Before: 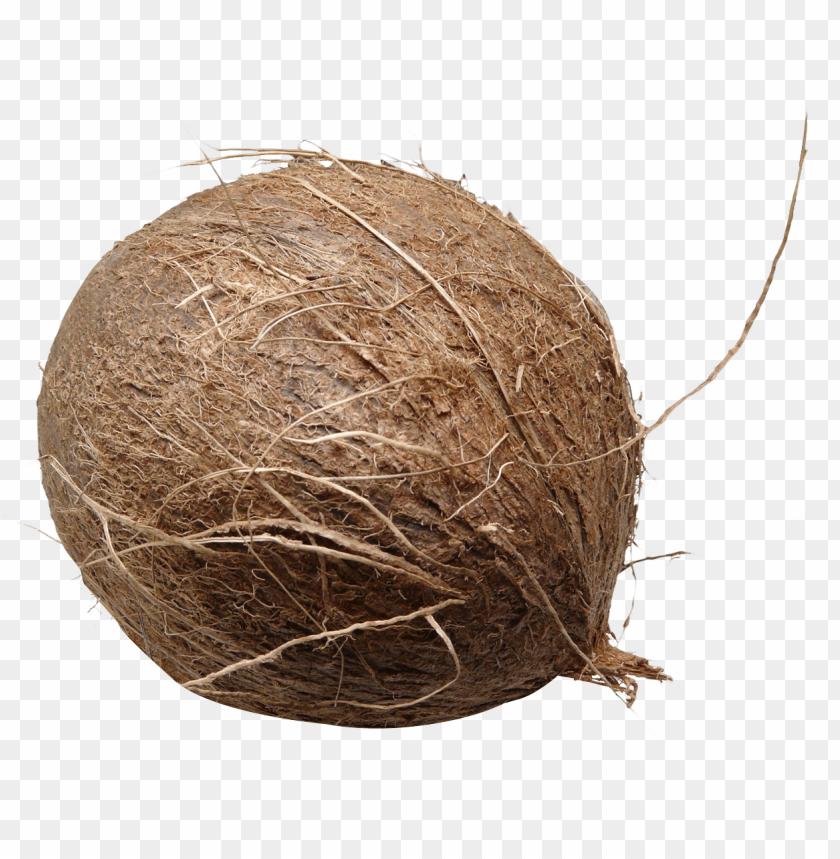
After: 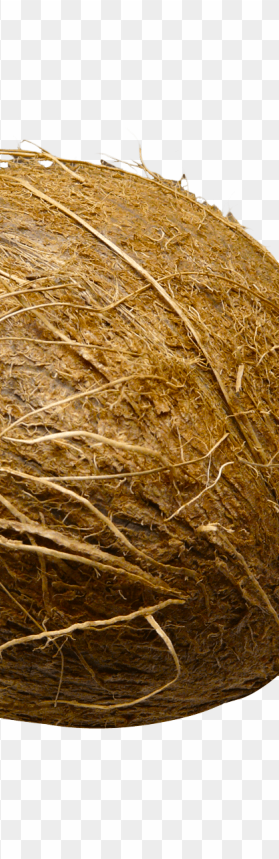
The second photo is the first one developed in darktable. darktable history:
crop: left 33.36%, right 33.36%
color contrast: green-magenta contrast 1.12, blue-yellow contrast 1.95, unbound 0
